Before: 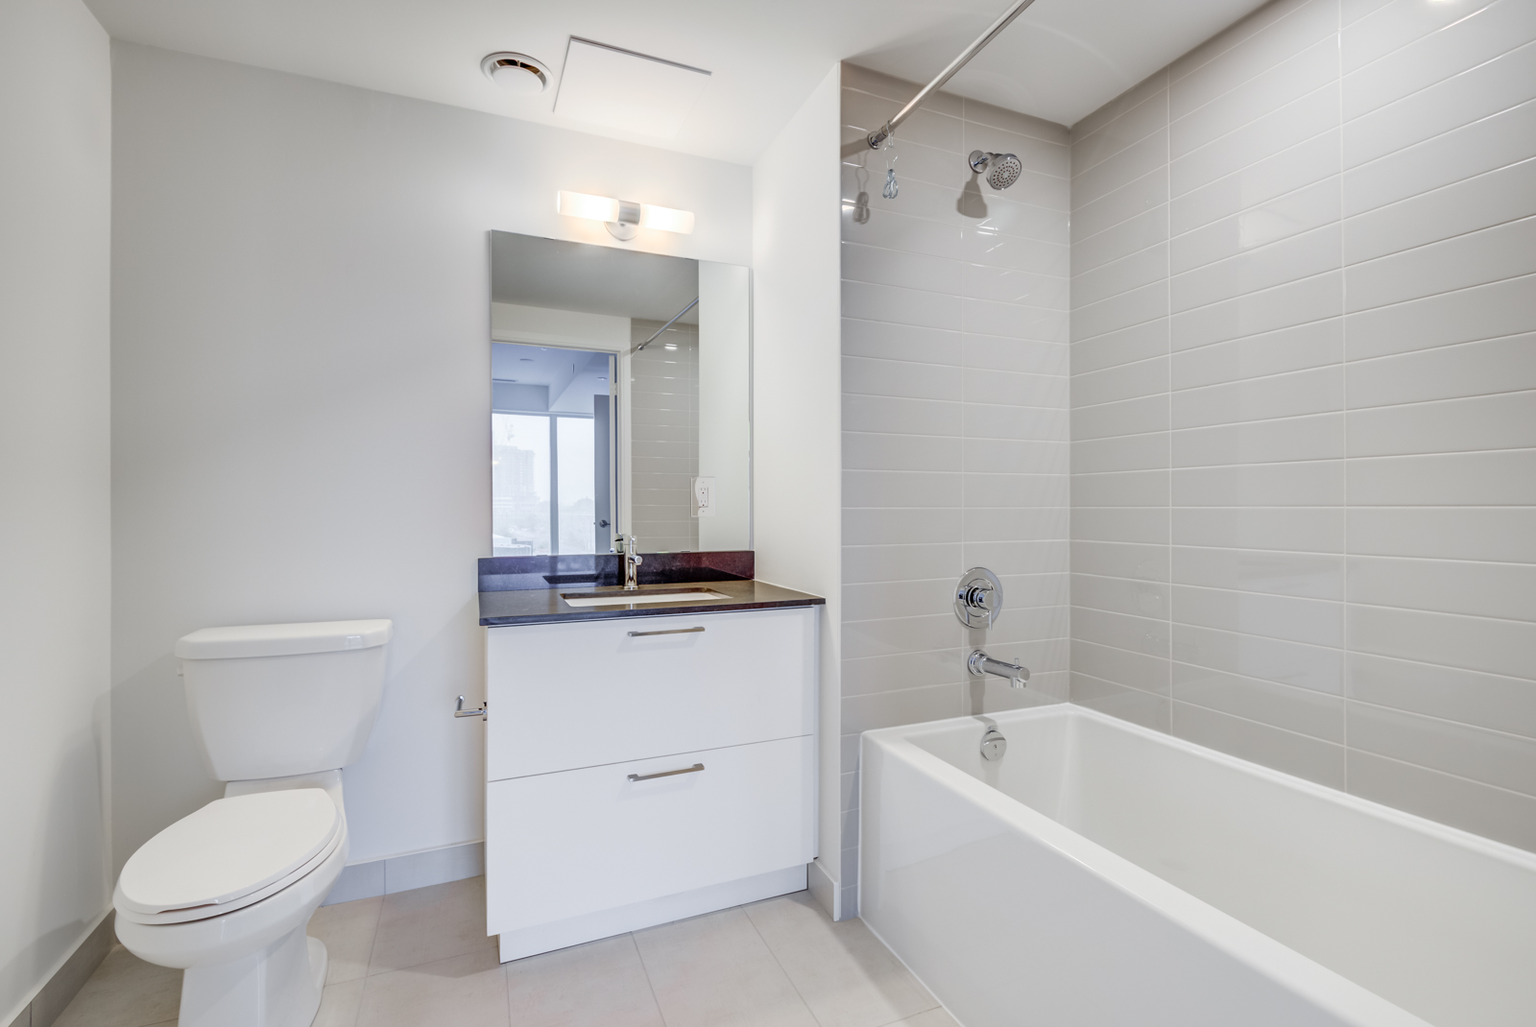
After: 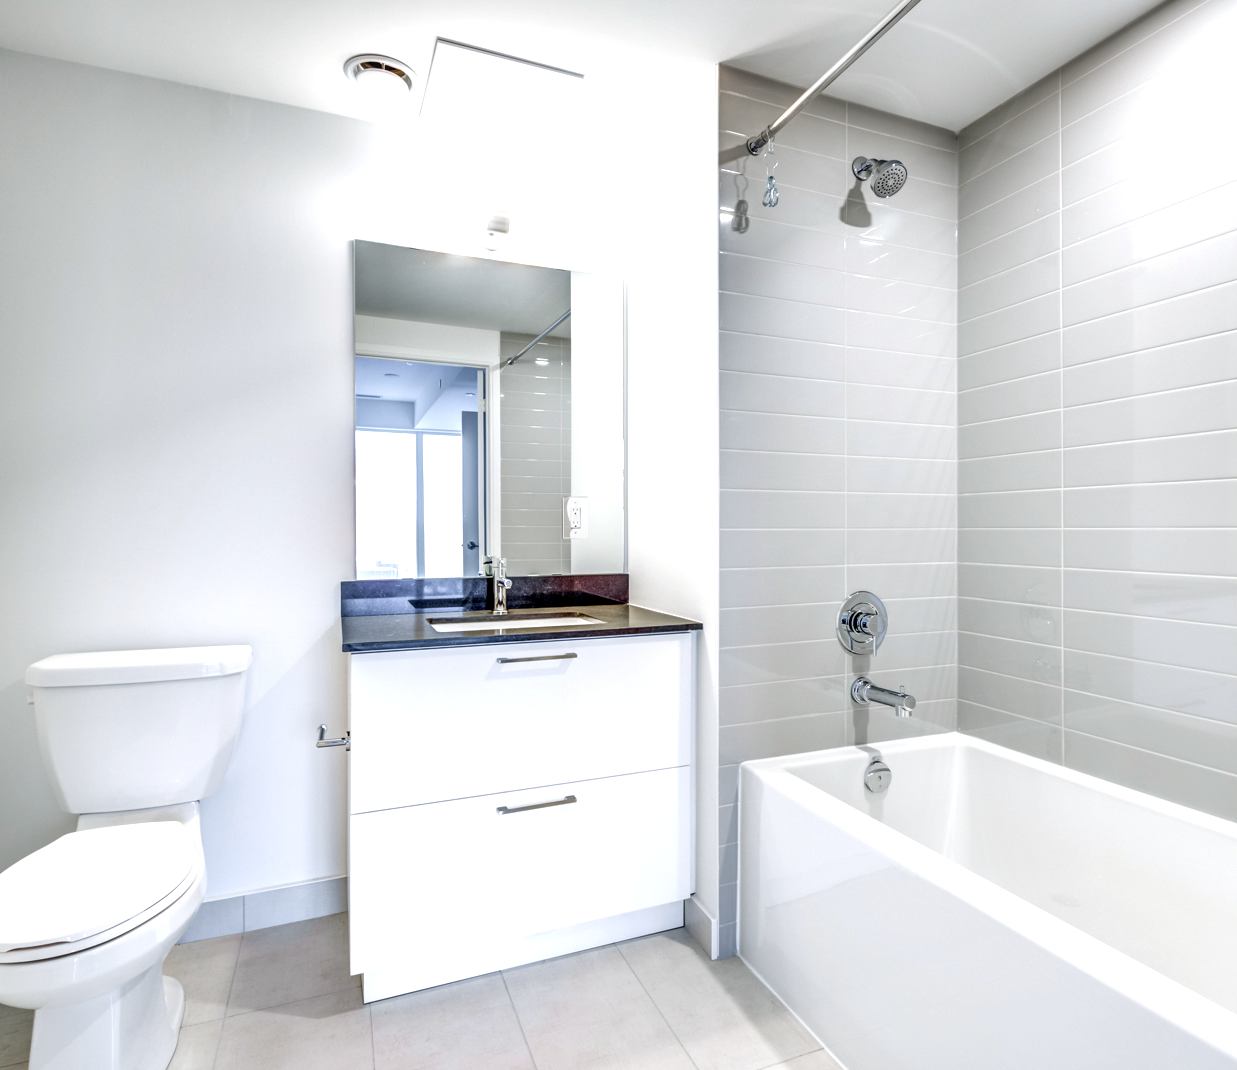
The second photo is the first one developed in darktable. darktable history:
color balance rgb: shadows lift › luminance 0.859%, shadows lift › chroma 0.102%, shadows lift › hue 19.21°, power › luminance -7.73%, power › chroma 1.123%, power › hue 216.32°, highlights gain › luminance 14.753%, perceptual saturation grading › global saturation 0.304%, perceptual brilliance grading › global brilliance 2.784%, perceptual brilliance grading › highlights -3.283%, perceptual brilliance grading › shadows 3.002%
crop: left 9.843%, right 12.792%
exposure: exposure 0.428 EV, compensate exposure bias true, compensate highlight preservation false
local contrast: highlights 58%, detail 146%
